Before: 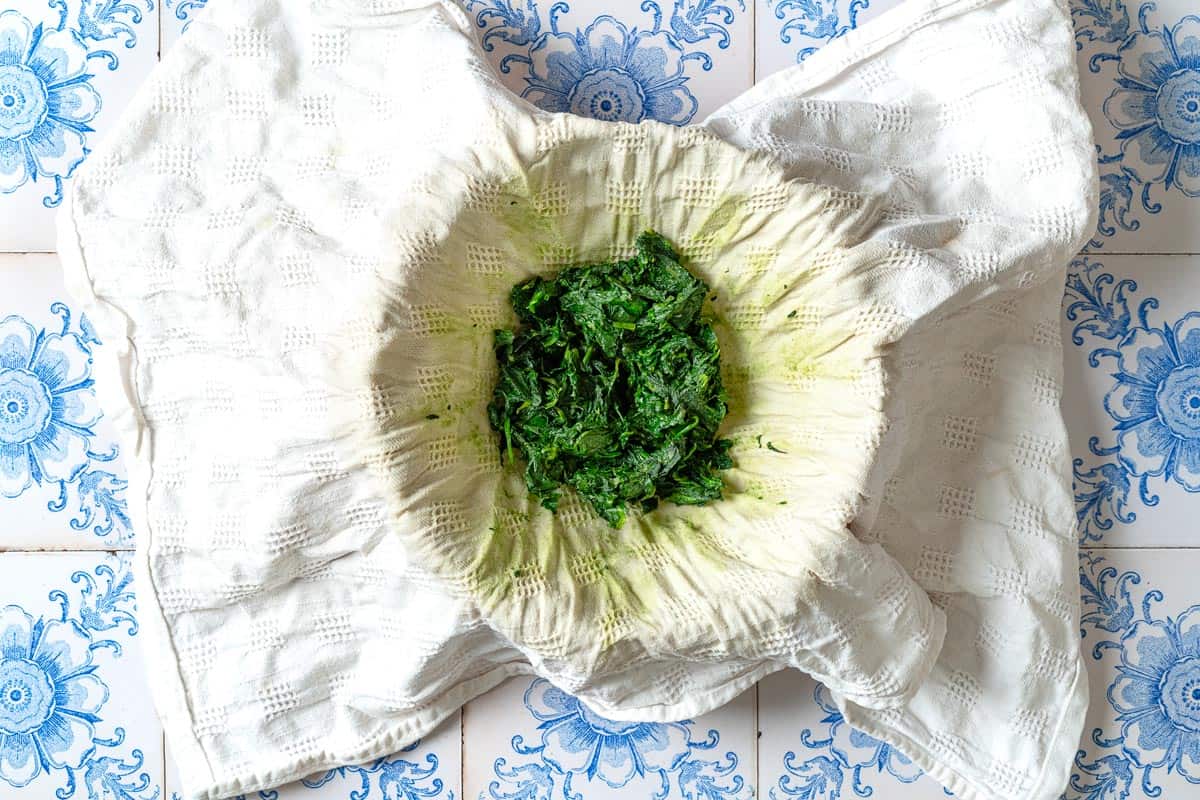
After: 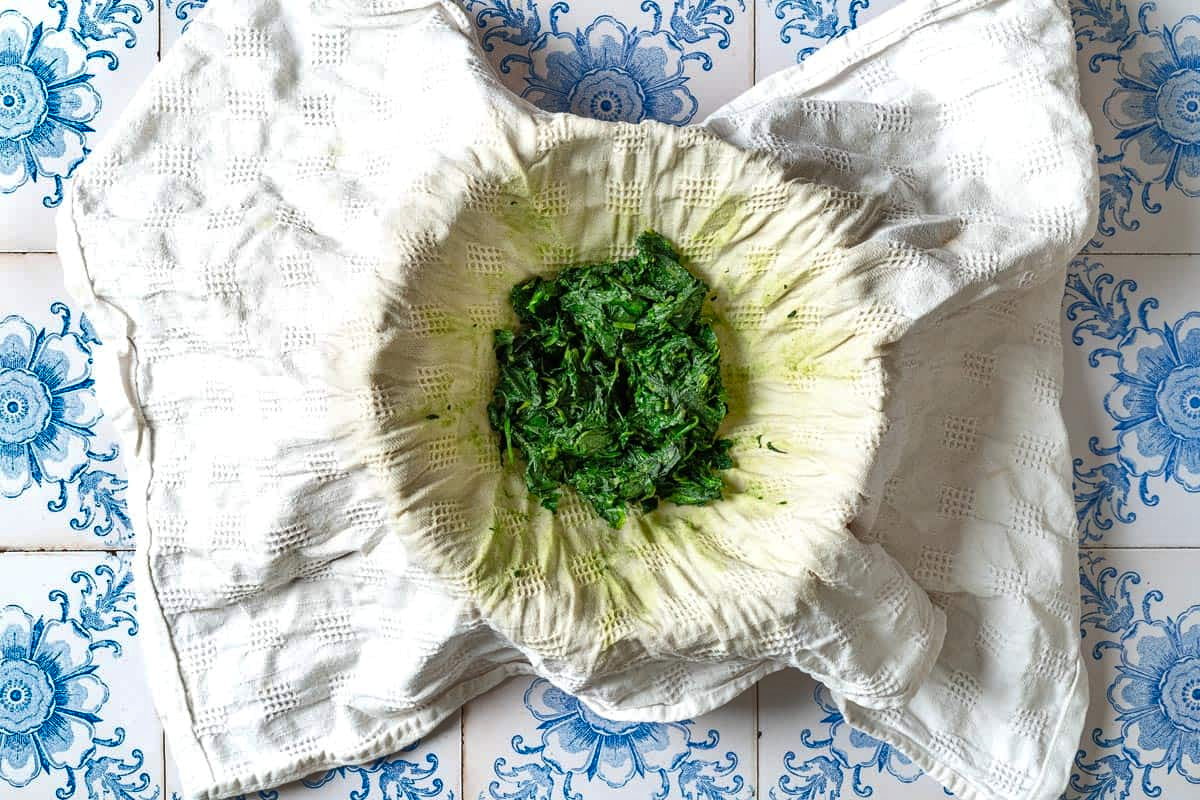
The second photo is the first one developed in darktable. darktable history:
shadows and highlights: shadows 58.11, soften with gaussian
tone equalizer: edges refinement/feathering 500, mask exposure compensation -1.57 EV, preserve details no
